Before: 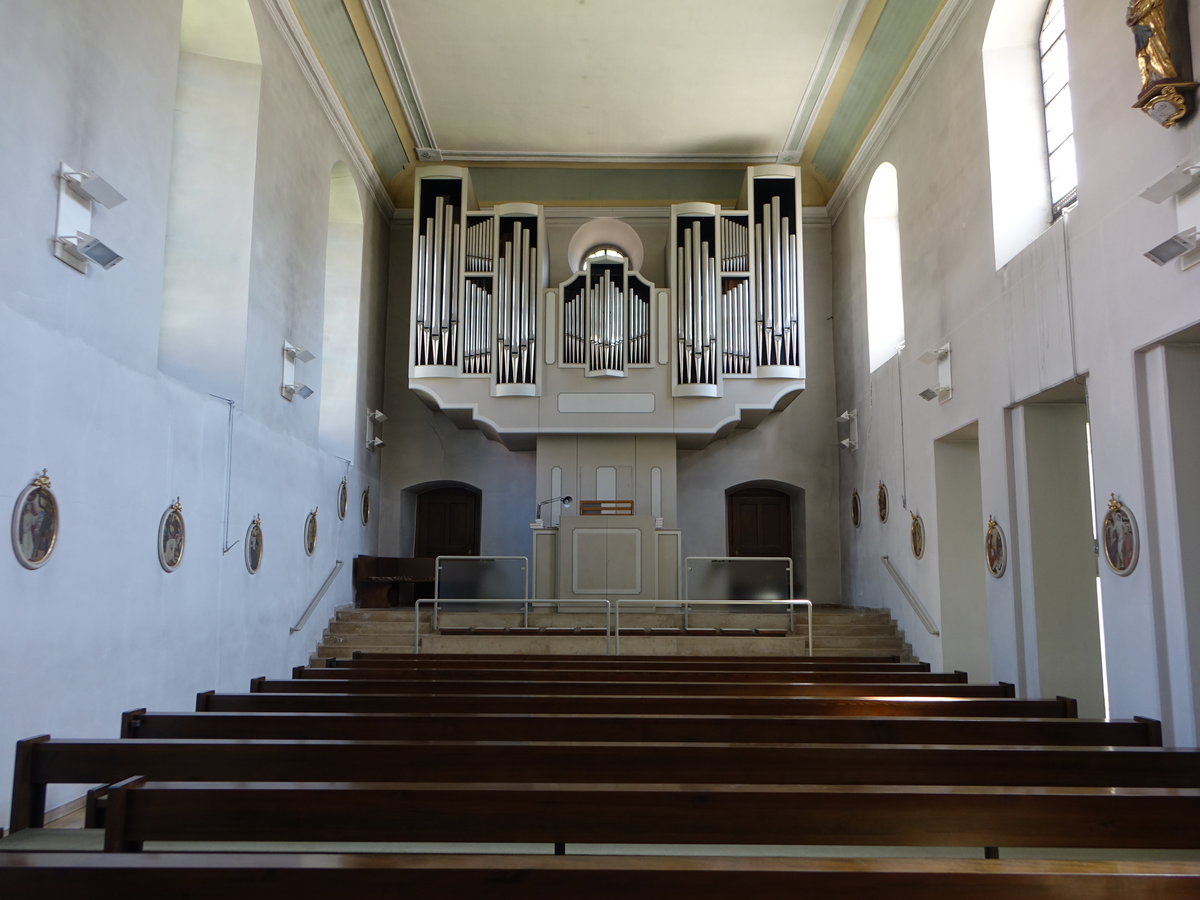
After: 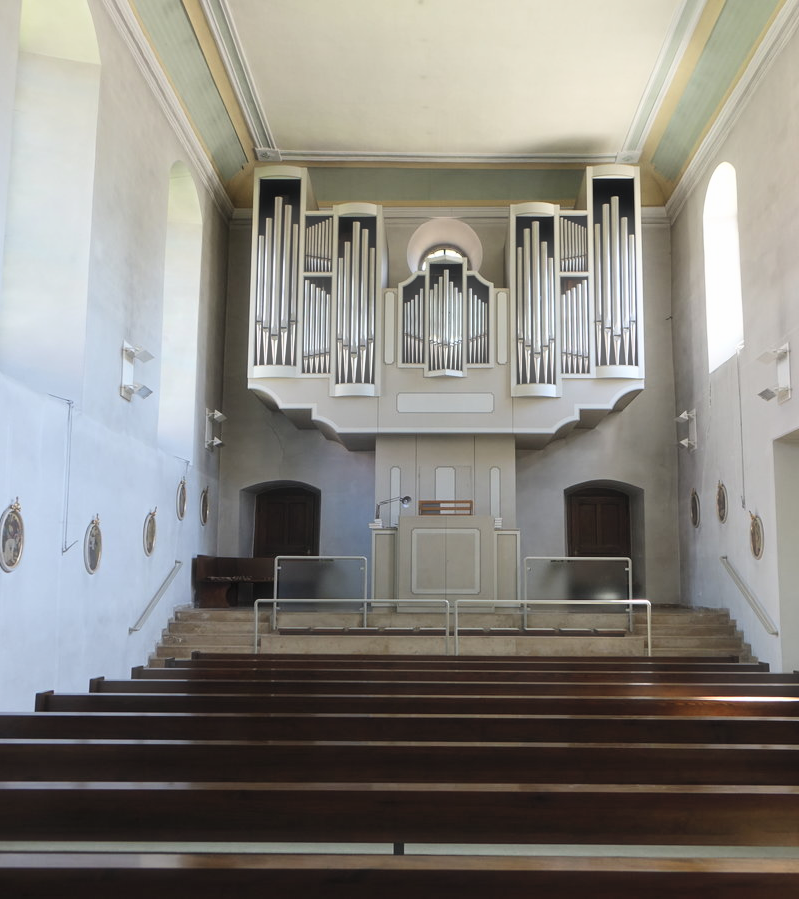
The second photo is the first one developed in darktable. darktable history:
haze removal: strength -0.106, compatibility mode true, adaptive false
contrast brightness saturation: contrast 0.141, brightness 0.215
crop and rotate: left 13.465%, right 19.903%
